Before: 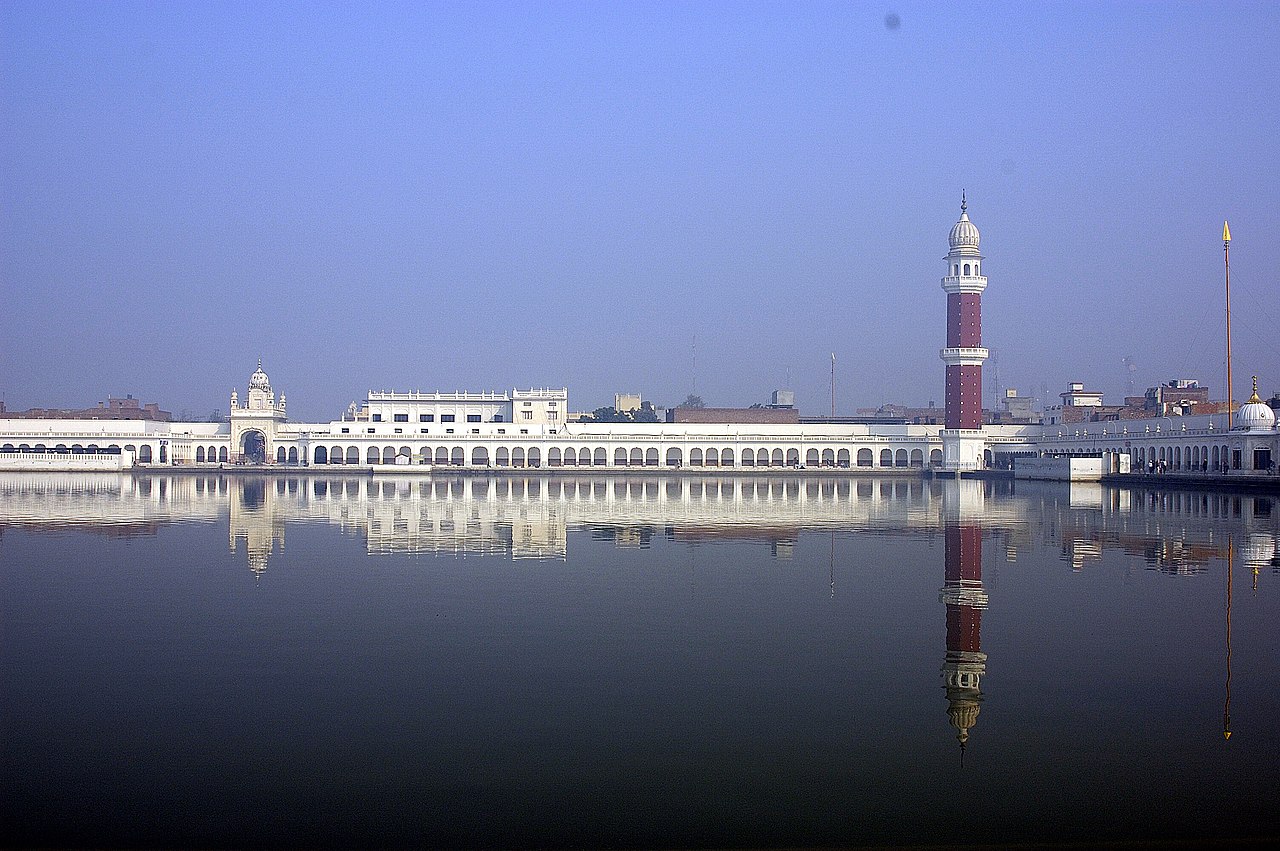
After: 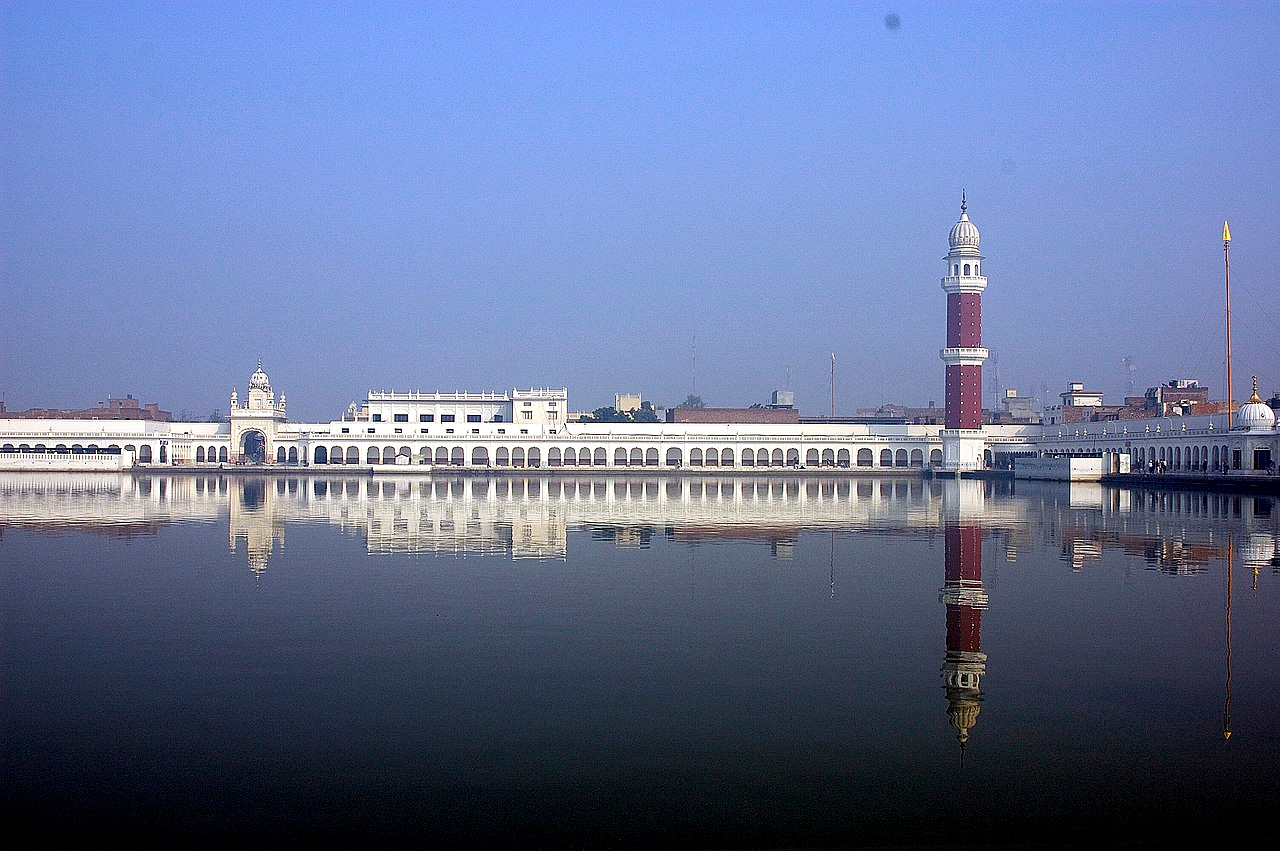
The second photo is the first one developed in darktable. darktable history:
local contrast: mode bilateral grid, contrast 21, coarseness 51, detail 132%, midtone range 0.2
